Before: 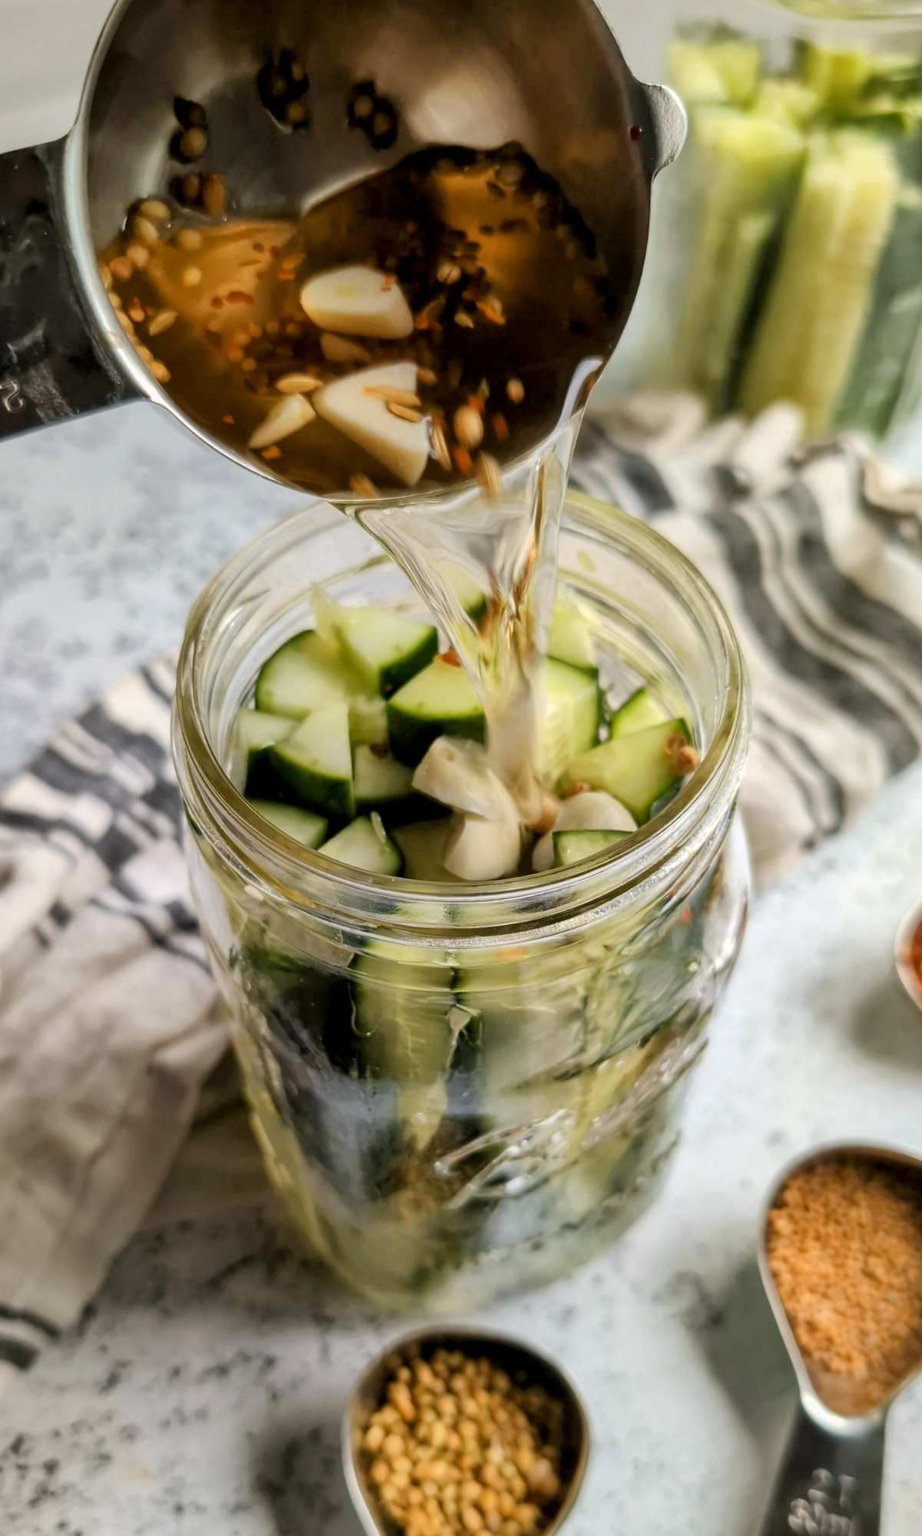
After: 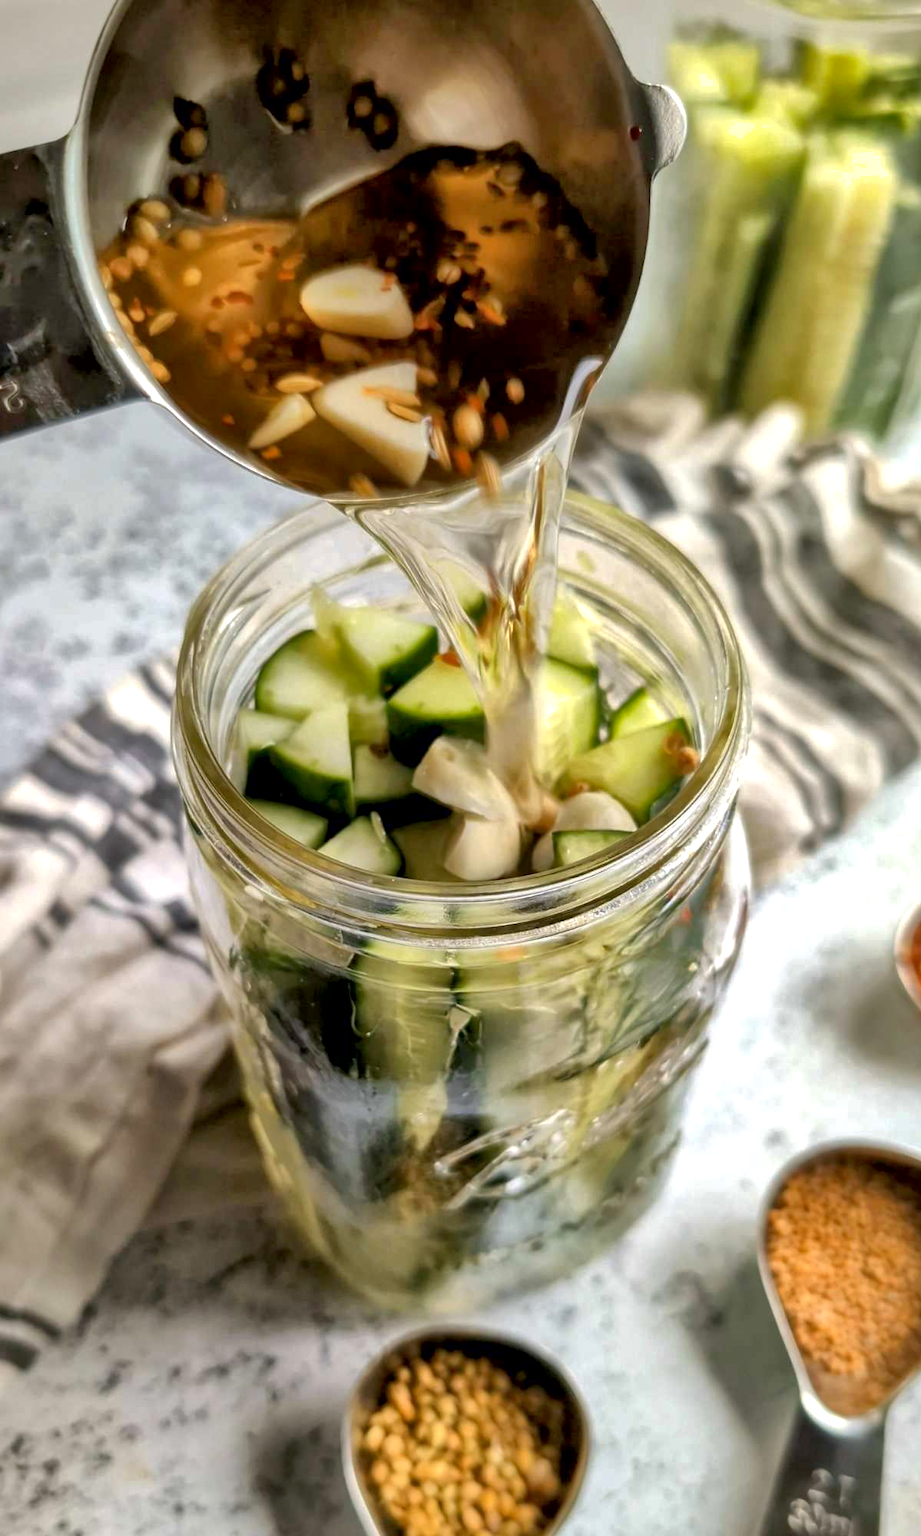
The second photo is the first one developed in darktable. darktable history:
shadows and highlights: on, module defaults
exposure: black level correction 0.002, exposure 0.298 EV, compensate highlight preservation false
local contrast: mode bilateral grid, contrast 24, coarseness 49, detail 122%, midtone range 0.2
